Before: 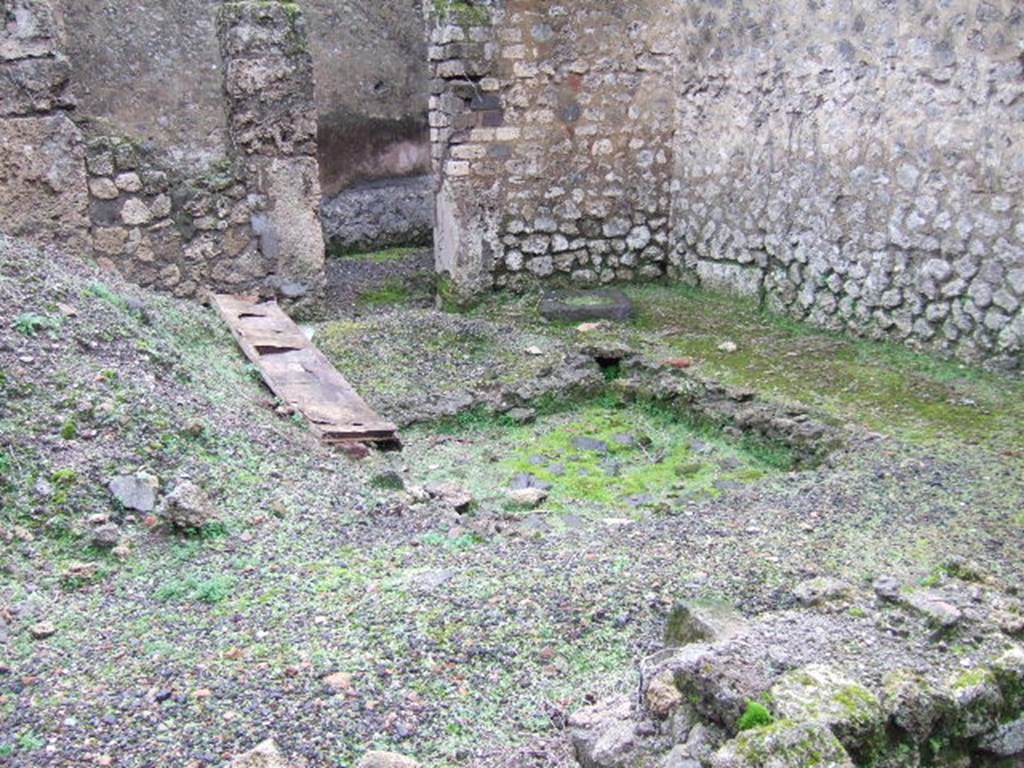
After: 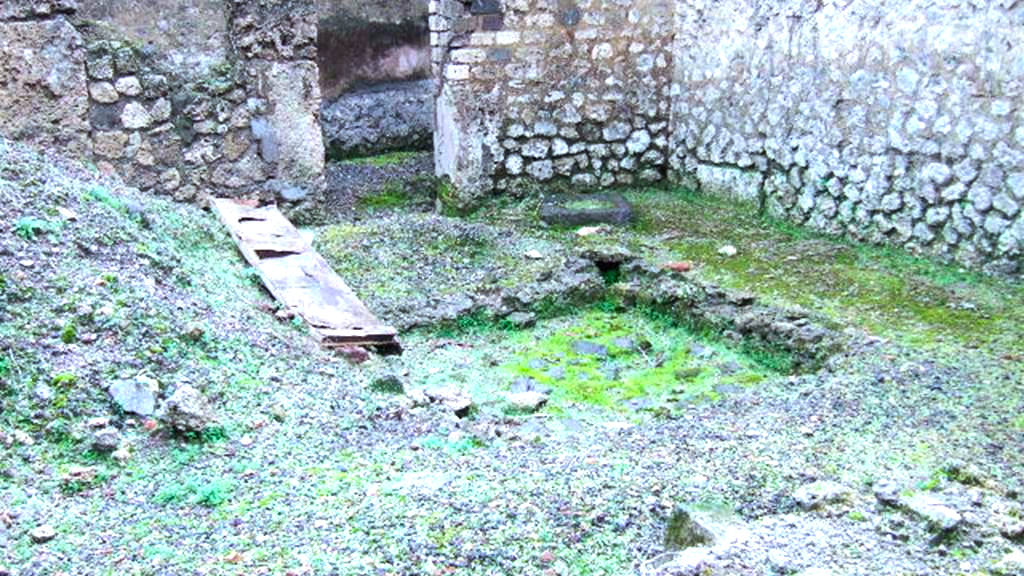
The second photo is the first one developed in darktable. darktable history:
color balance rgb: perceptual saturation grading › global saturation 30%, global vibrance 20%
crop and rotate: top 12.5%, bottom 12.5%
color calibration: illuminant Planckian (black body), adaptation linear Bradford (ICC v4), x 0.364, y 0.367, temperature 4417.56 K, saturation algorithm version 1 (2020)
tone equalizer: -8 EV -0.75 EV, -7 EV -0.7 EV, -6 EV -0.6 EV, -5 EV -0.4 EV, -3 EV 0.4 EV, -2 EV 0.6 EV, -1 EV 0.7 EV, +0 EV 0.75 EV, edges refinement/feathering 500, mask exposure compensation -1.57 EV, preserve details no
